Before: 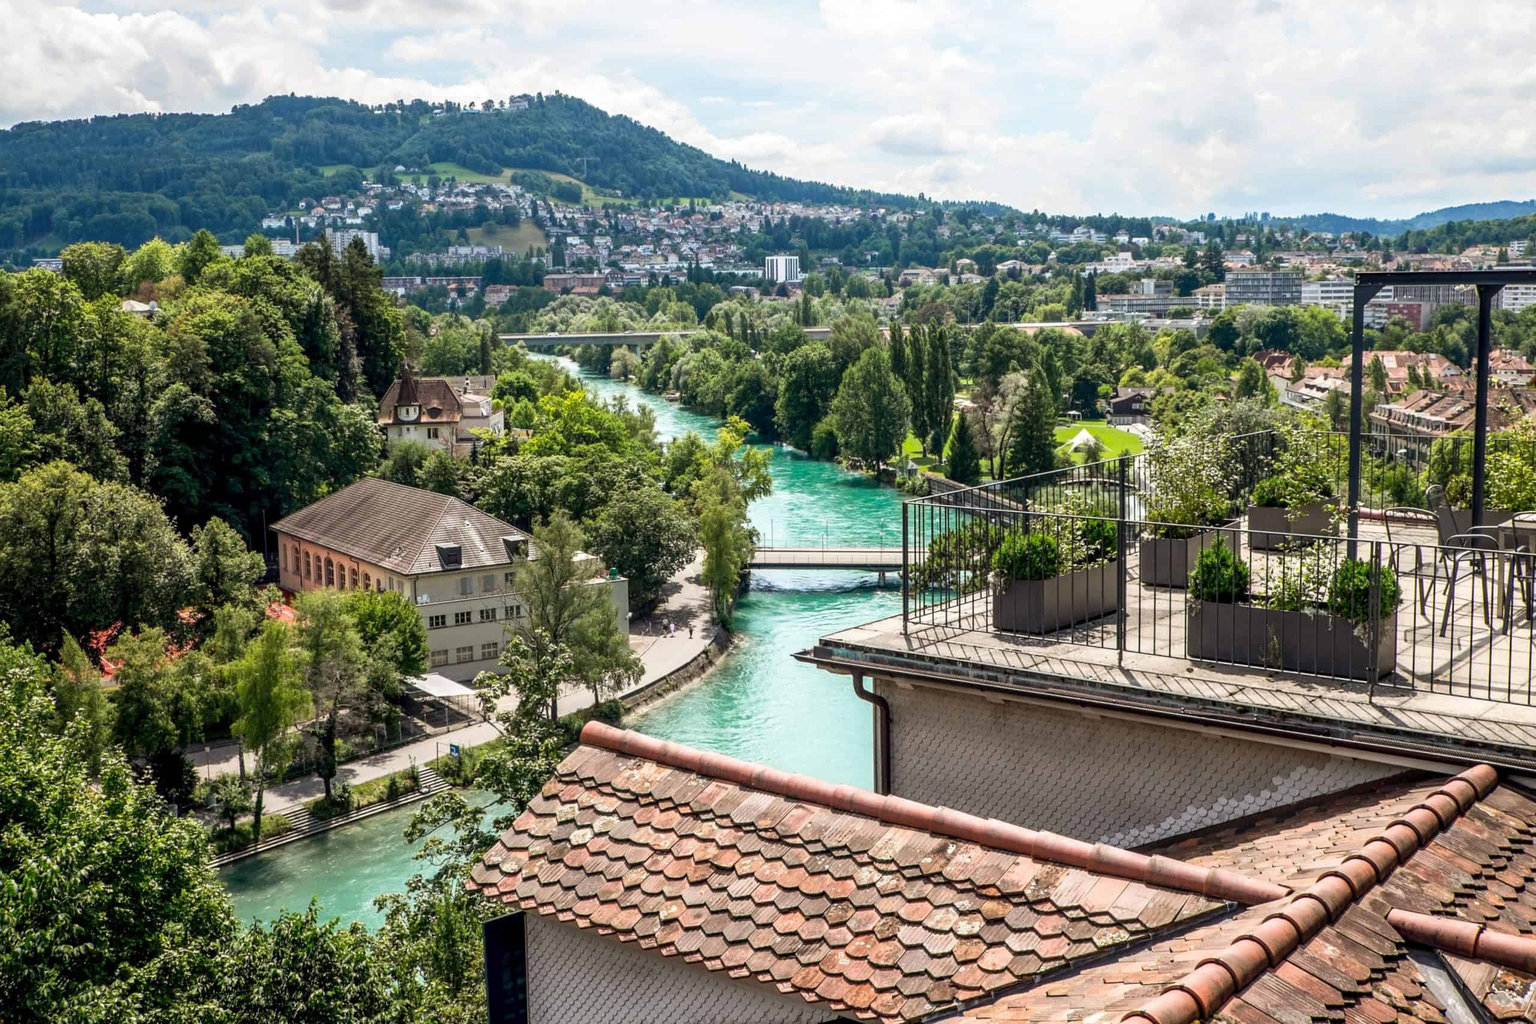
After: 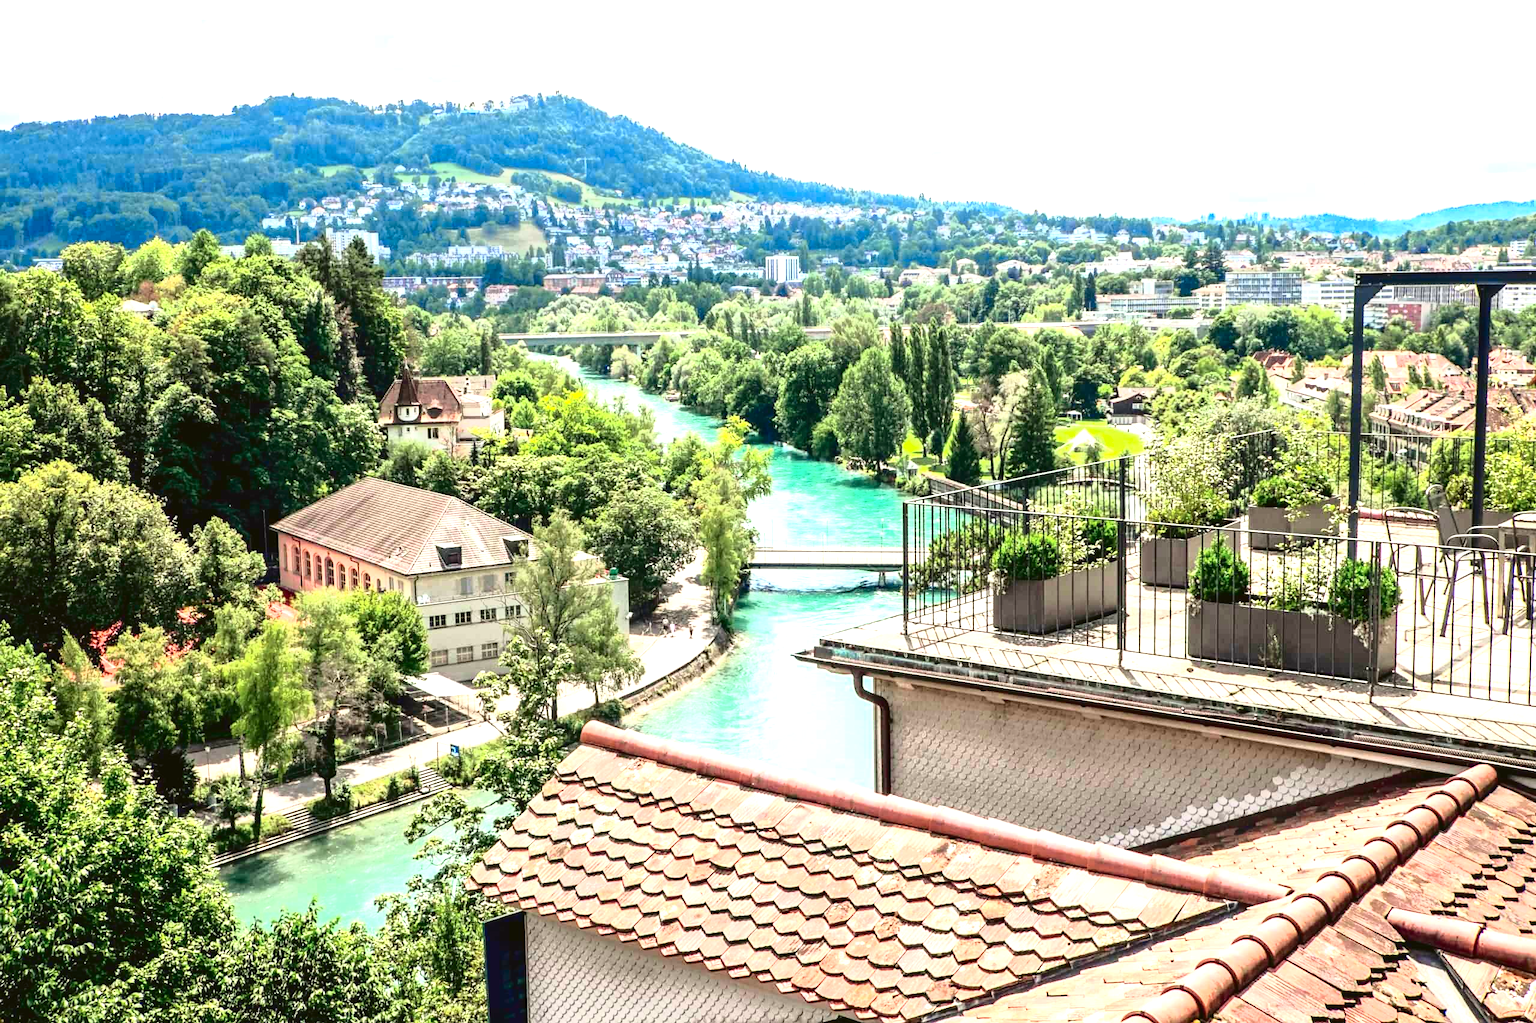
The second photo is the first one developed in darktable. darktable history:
tone curve: curves: ch0 [(0, 0.039) (0.194, 0.159) (0.469, 0.544) (0.693, 0.77) (0.751, 0.871) (1, 1)]; ch1 [(0, 0) (0.508, 0.506) (0.547, 0.563) (0.592, 0.631) (0.715, 0.706) (1, 1)]; ch2 [(0, 0) (0.243, 0.175) (0.362, 0.301) (0.492, 0.515) (0.544, 0.557) (0.595, 0.612) (0.631, 0.641) (1, 1)], color space Lab, independent channels, preserve colors none
exposure: black level correction 0, exposure 1.199 EV, compensate highlight preservation false
